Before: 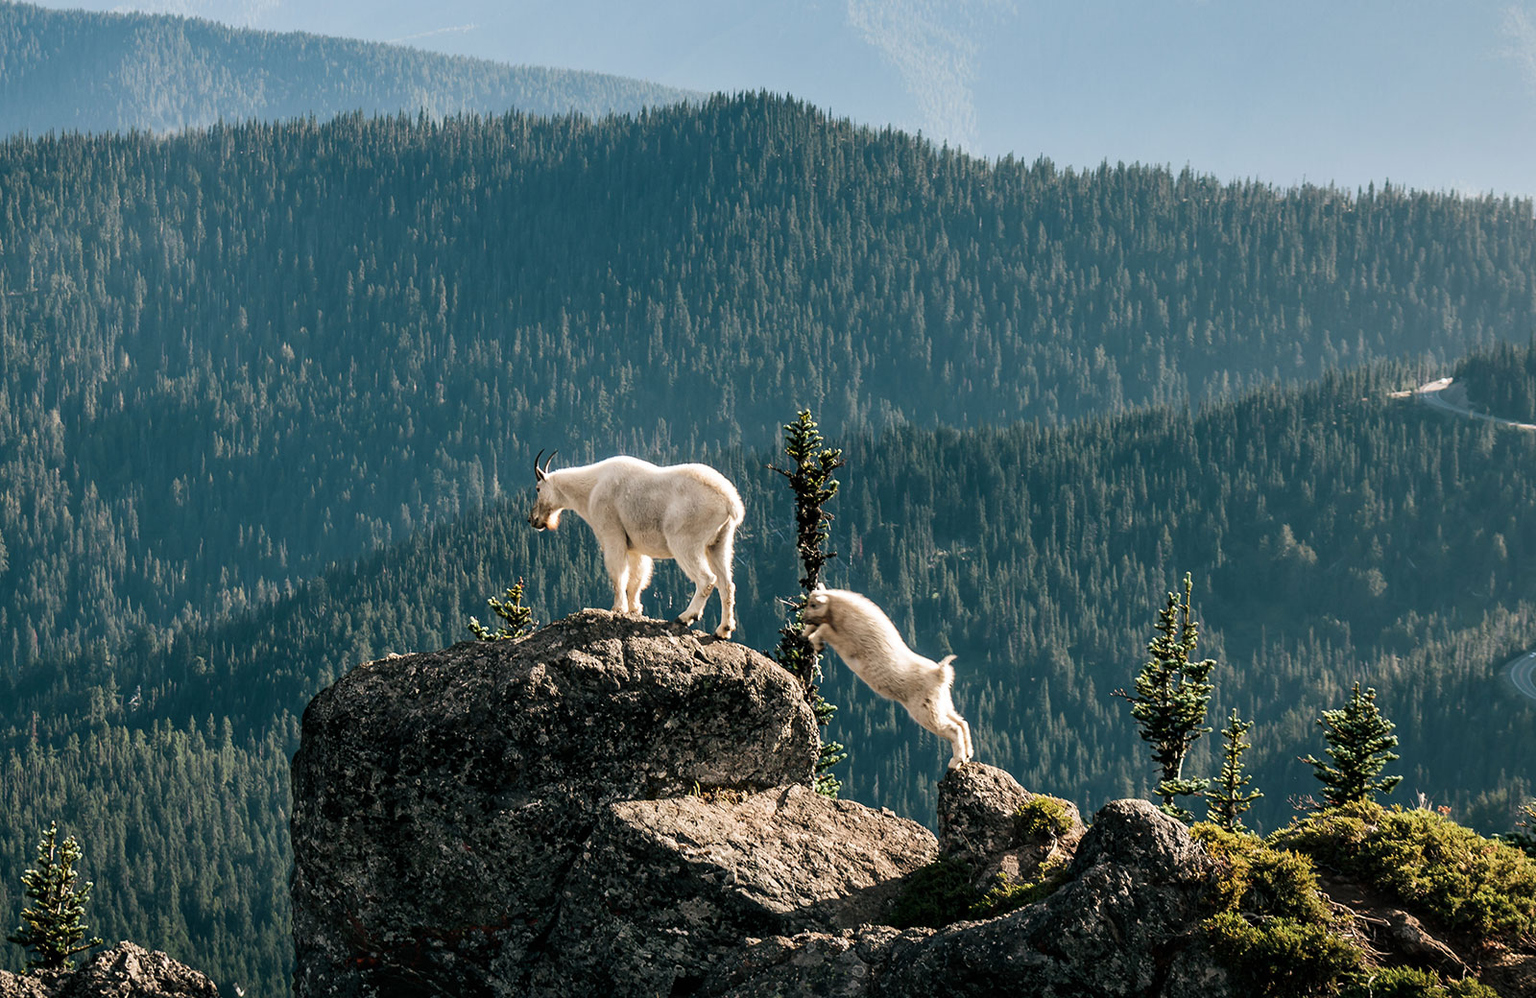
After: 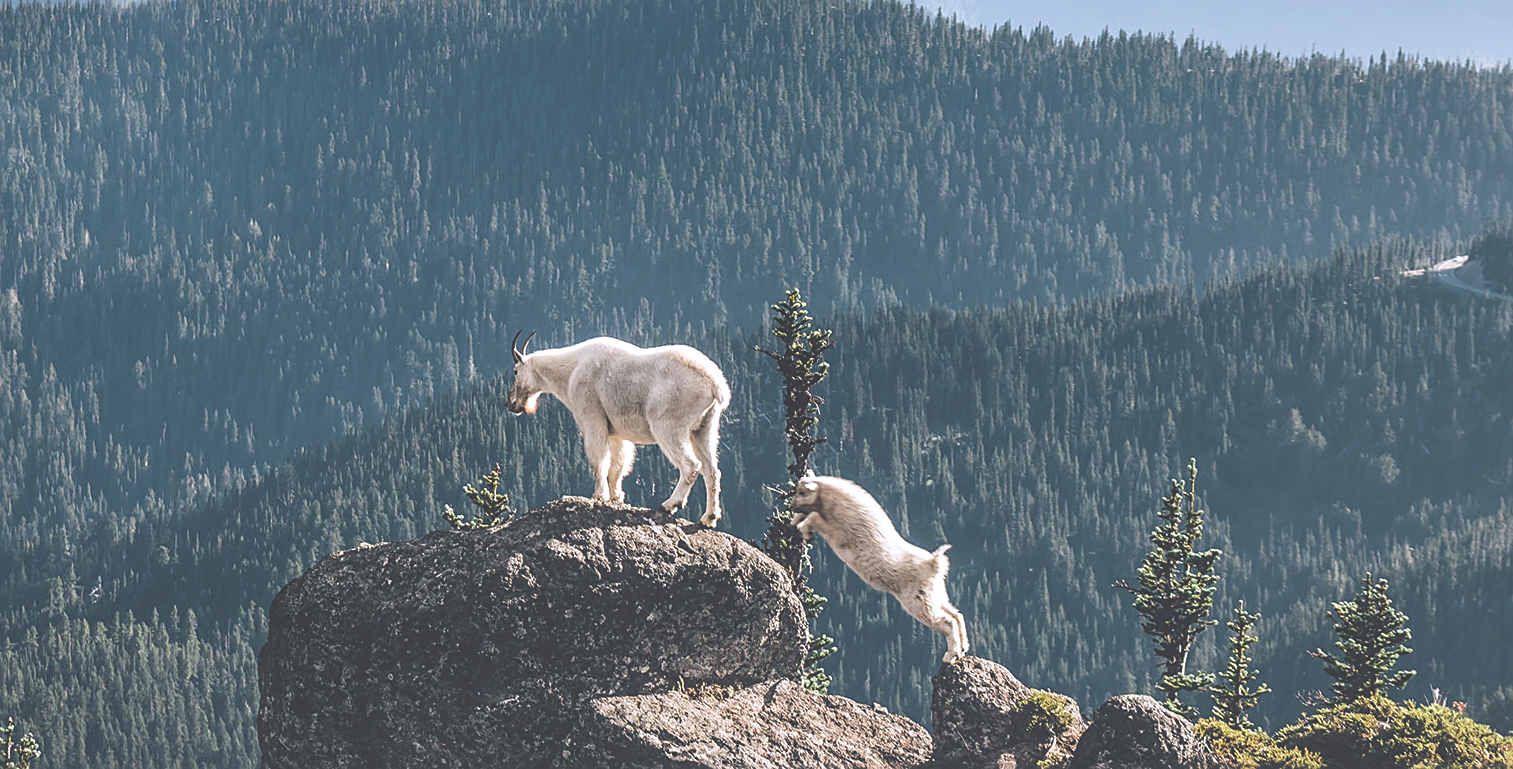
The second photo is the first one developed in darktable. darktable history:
color calibration: gray › normalize channels true, illuminant as shot in camera, x 0.358, y 0.373, temperature 4628.91 K, gamut compression 0.014
crop and rotate: left 2.902%, top 13.289%, right 2.491%, bottom 12.749%
exposure: black level correction -0.061, exposure -0.049 EV, compensate highlight preservation false
local contrast: on, module defaults
sharpen: on, module defaults
